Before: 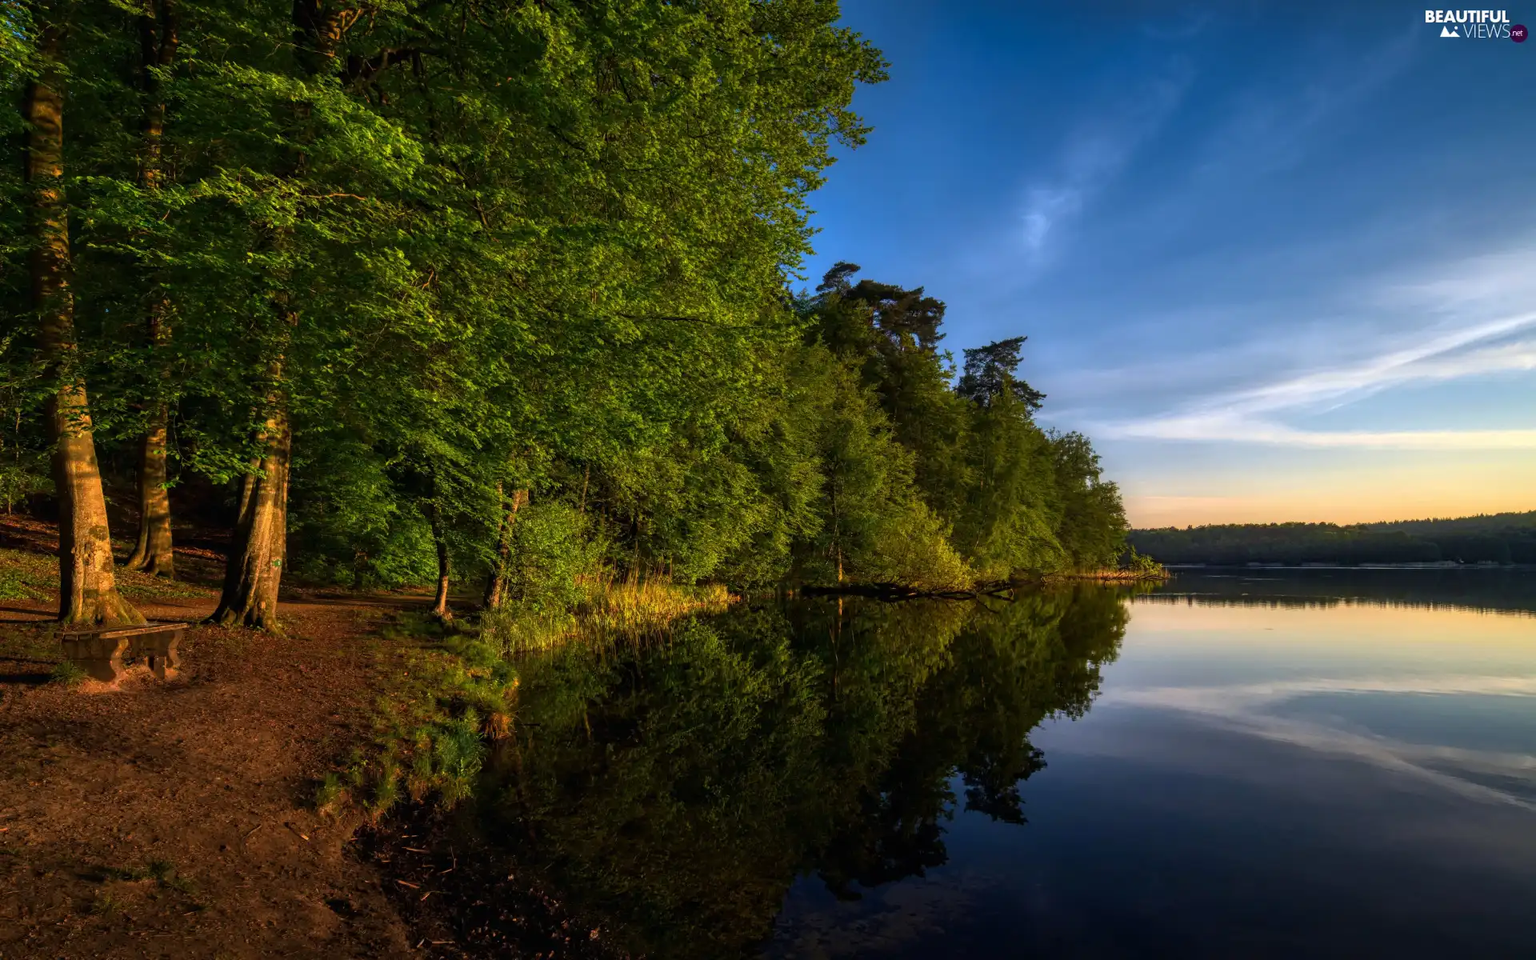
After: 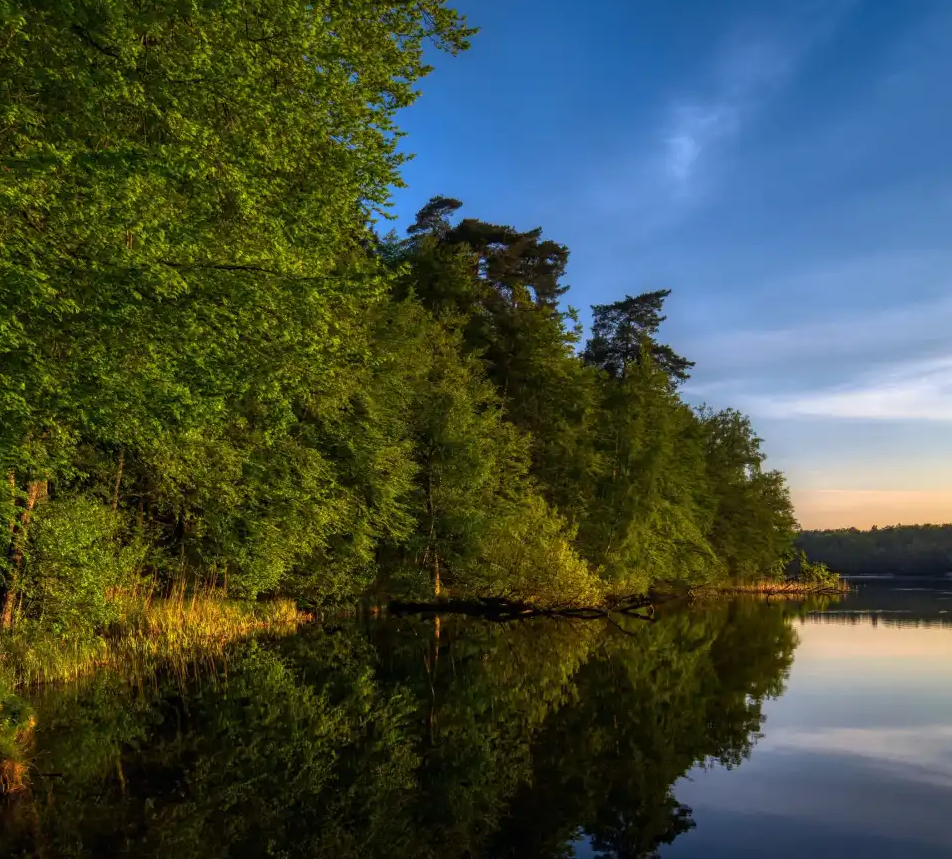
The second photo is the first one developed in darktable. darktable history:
crop: left 31.966%, top 10.974%, right 18.403%, bottom 17.402%
